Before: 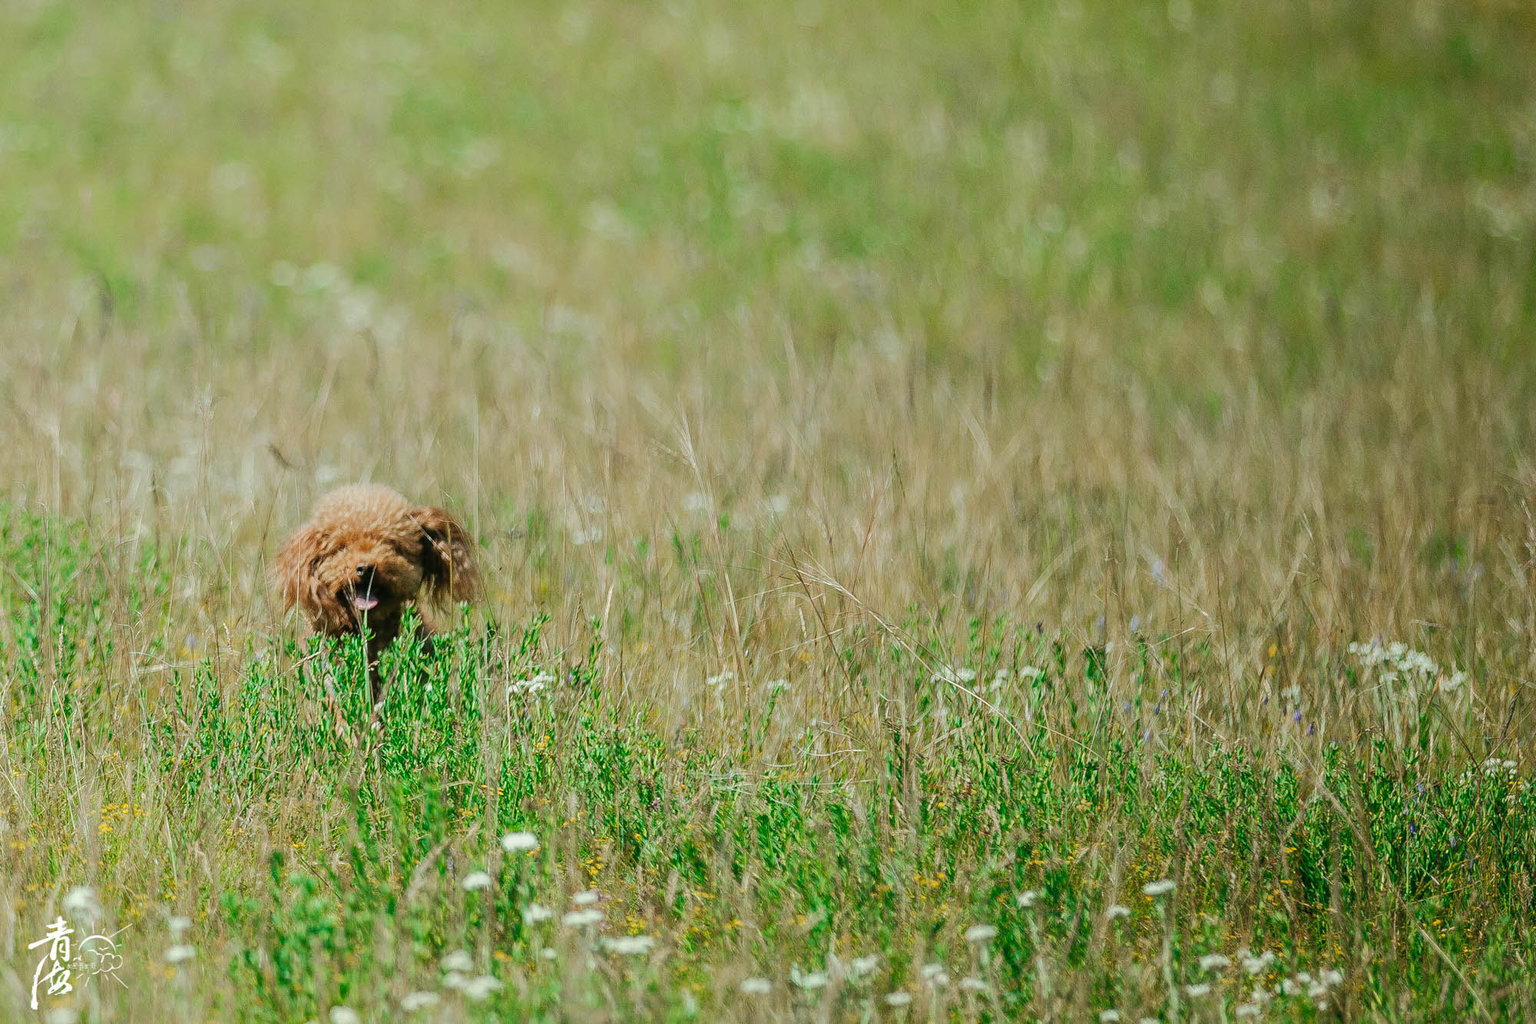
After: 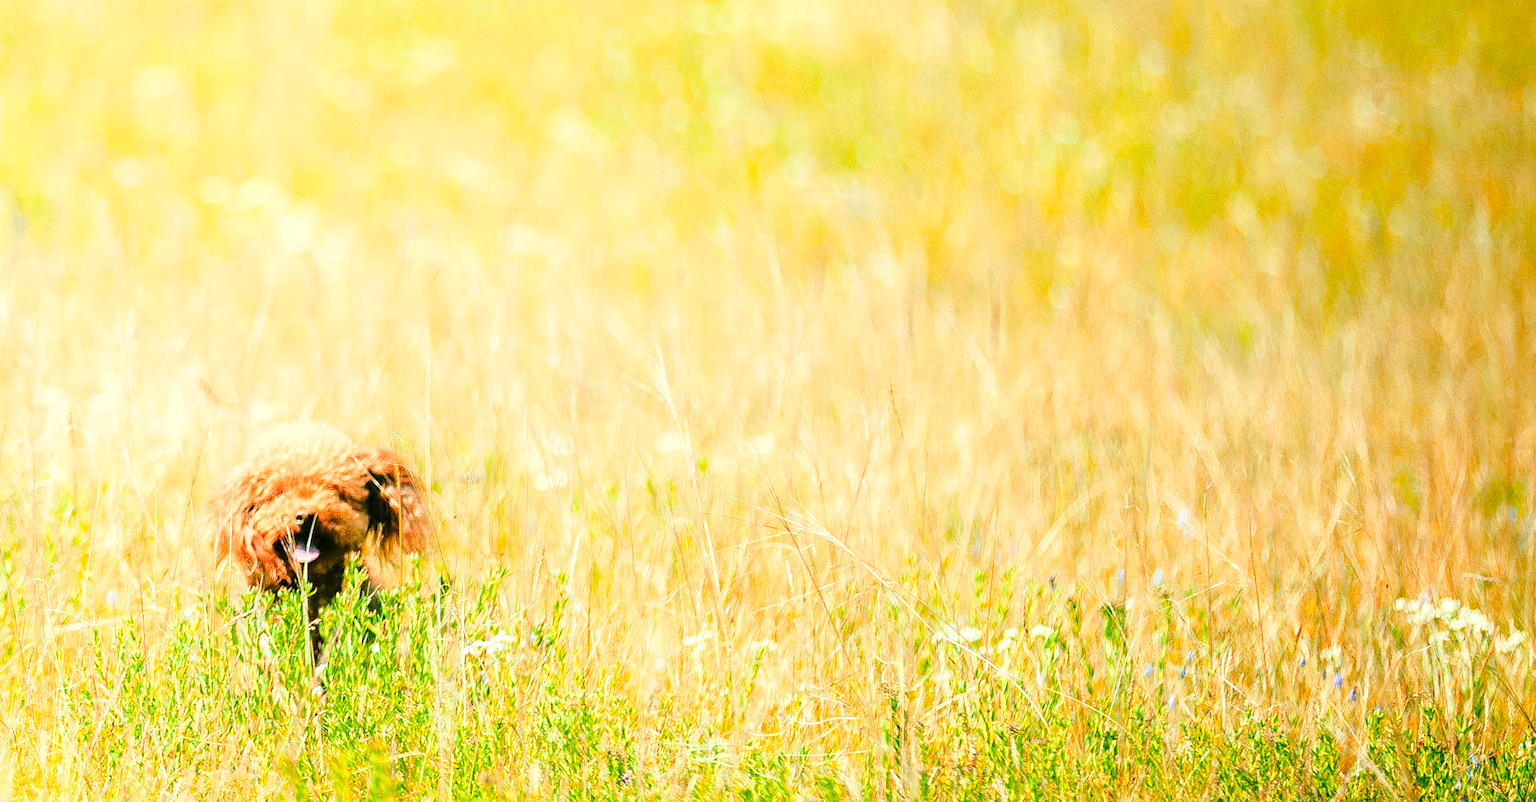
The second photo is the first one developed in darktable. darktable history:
color balance rgb: highlights gain › chroma 2.048%, highlights gain › hue 73.3°, perceptual saturation grading › global saturation 14.806%, global vibrance 20%
exposure: black level correction 0.001, exposure 0.5 EV, compensate highlight preservation false
crop: left 5.886%, top 10.02%, right 3.818%, bottom 19.236%
tone curve: curves: ch0 [(0, 0) (0.051, 0.047) (0.102, 0.099) (0.228, 0.275) (0.432, 0.535) (0.695, 0.778) (0.908, 0.946) (1, 1)]; ch1 [(0, 0) (0.339, 0.298) (0.402, 0.363) (0.453, 0.421) (0.483, 0.469) (0.494, 0.493) (0.504, 0.501) (0.527, 0.538) (0.563, 0.595) (0.597, 0.632) (1, 1)]; ch2 [(0, 0) (0.48, 0.48) (0.504, 0.5) (0.539, 0.554) (0.59, 0.63) (0.642, 0.684) (0.824, 0.815) (1, 1)], preserve colors none
color zones: curves: ch1 [(0.24, 0.634) (0.75, 0.5)]; ch2 [(0.253, 0.437) (0.745, 0.491)]
shadows and highlights: shadows -23.61, highlights 45.19, soften with gaussian
tone equalizer: -8 EV -0.421 EV, -7 EV -0.382 EV, -6 EV -0.358 EV, -5 EV -0.232 EV, -3 EV 0.216 EV, -2 EV 0.308 EV, -1 EV 0.395 EV, +0 EV 0.446 EV
